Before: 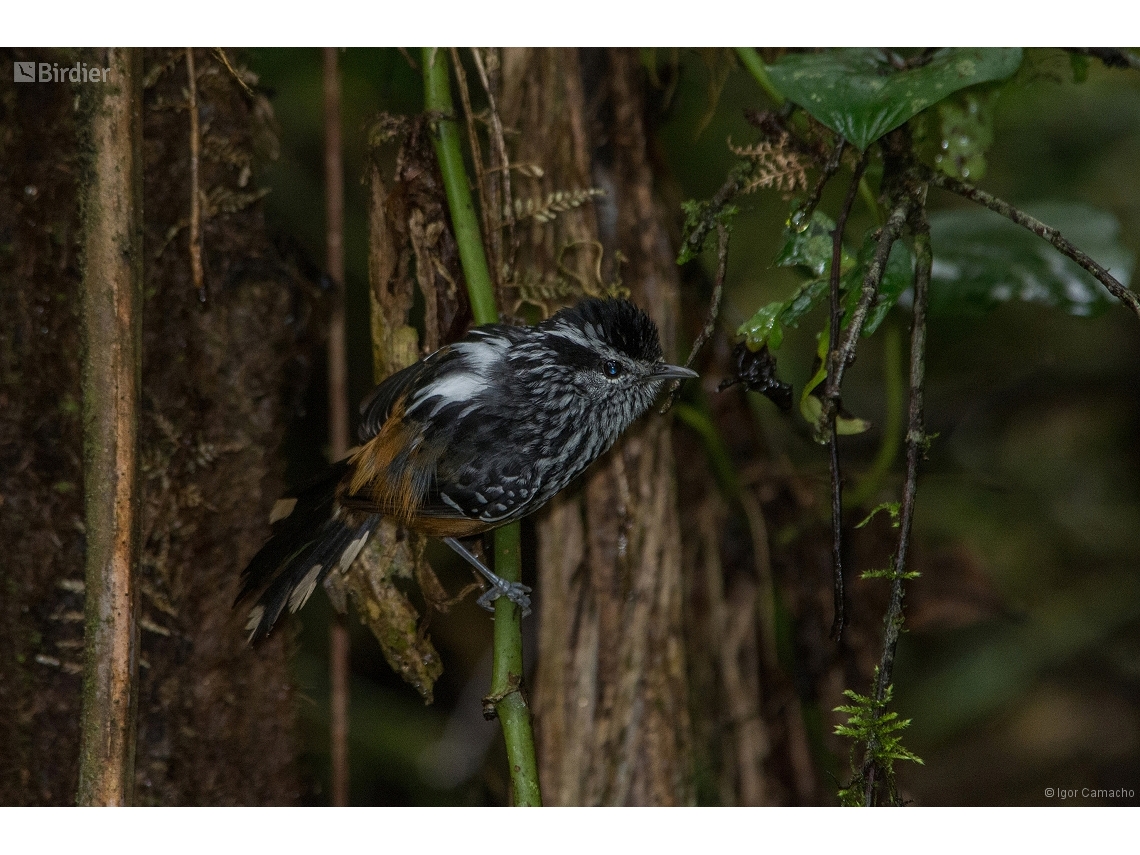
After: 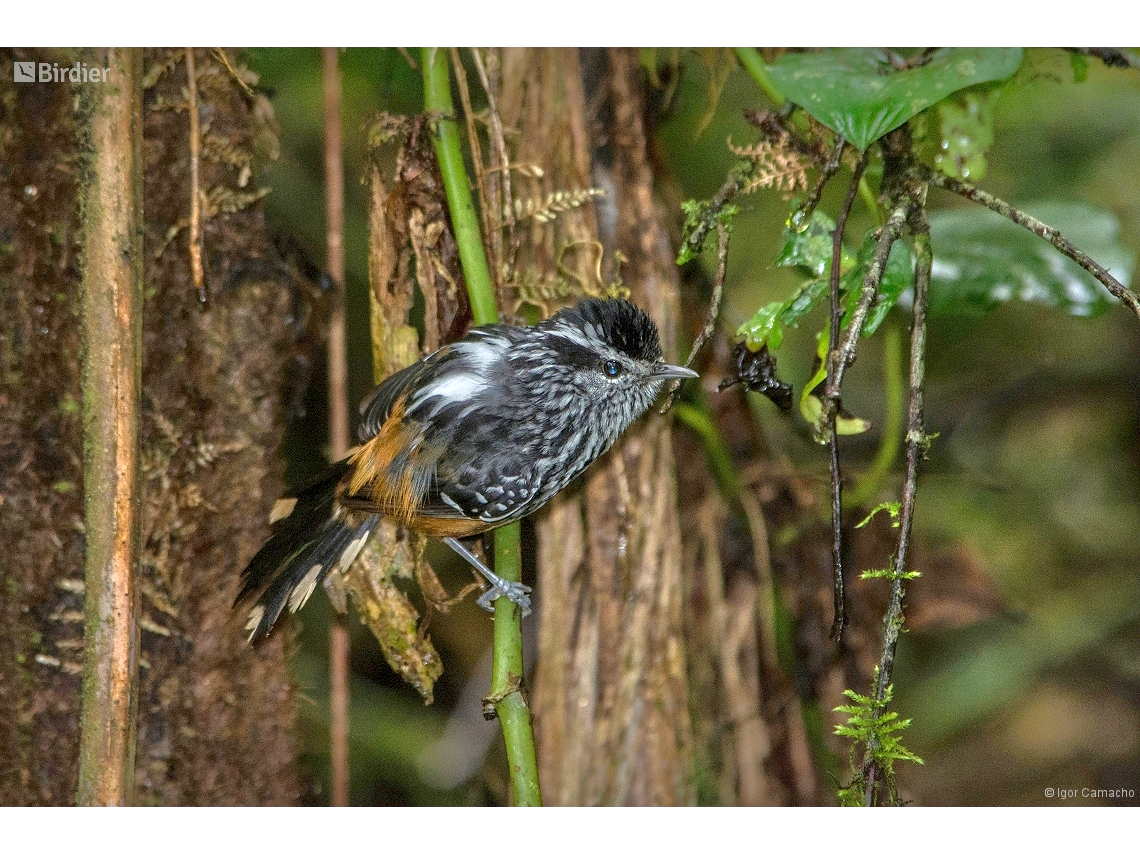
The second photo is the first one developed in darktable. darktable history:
exposure: black level correction 0.001, exposure 0.5 EV, compensate exposure bias true, compensate highlight preservation false
tone equalizer: -8 EV 2 EV, -7 EV 2 EV, -6 EV 2 EV, -5 EV 2 EV, -4 EV 2 EV, -3 EV 1.5 EV, -2 EV 1 EV, -1 EV 0.5 EV
